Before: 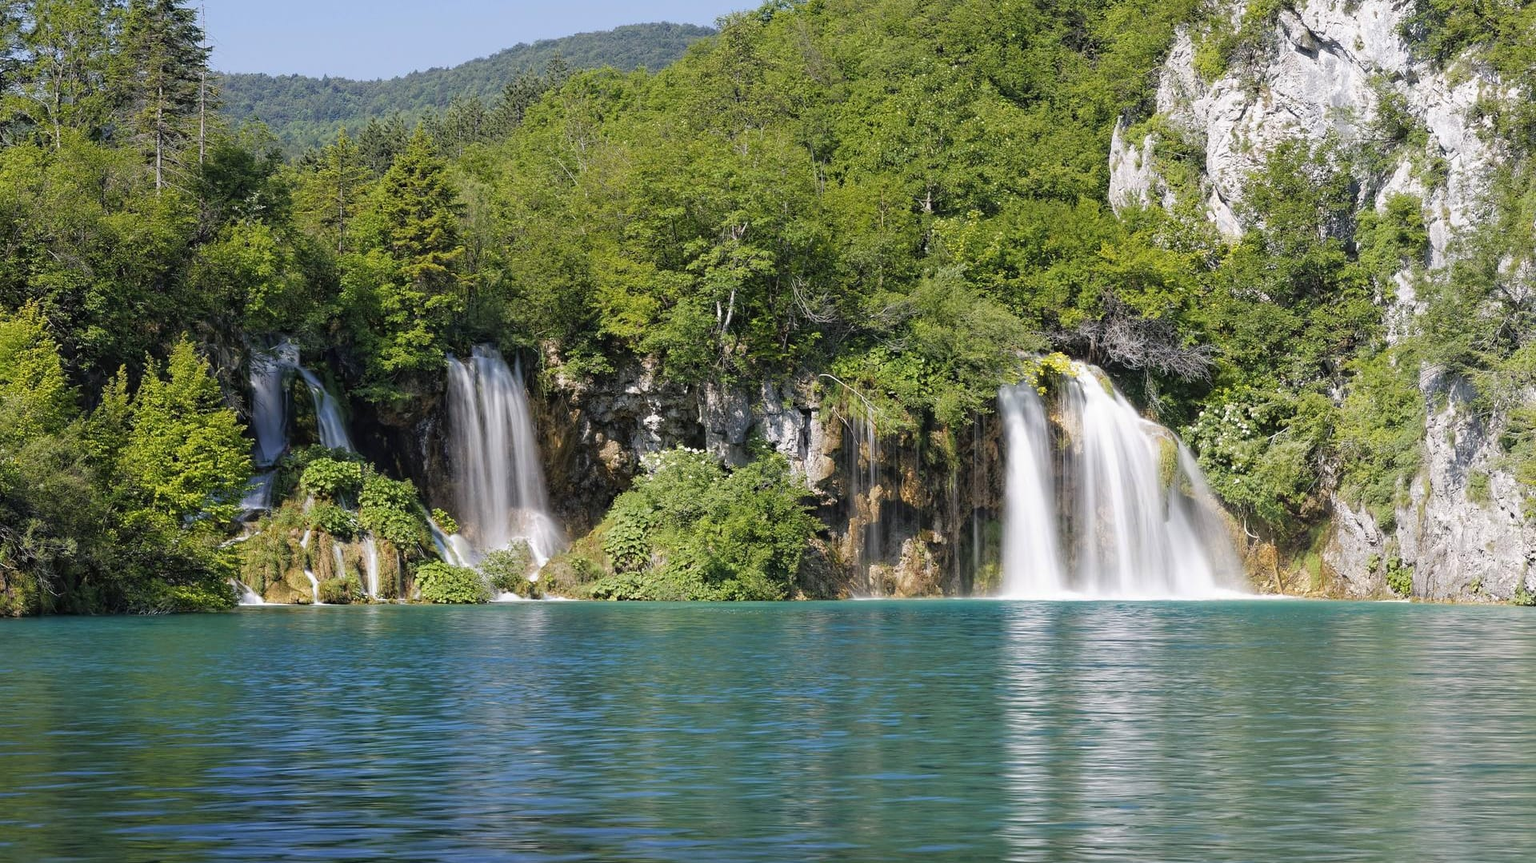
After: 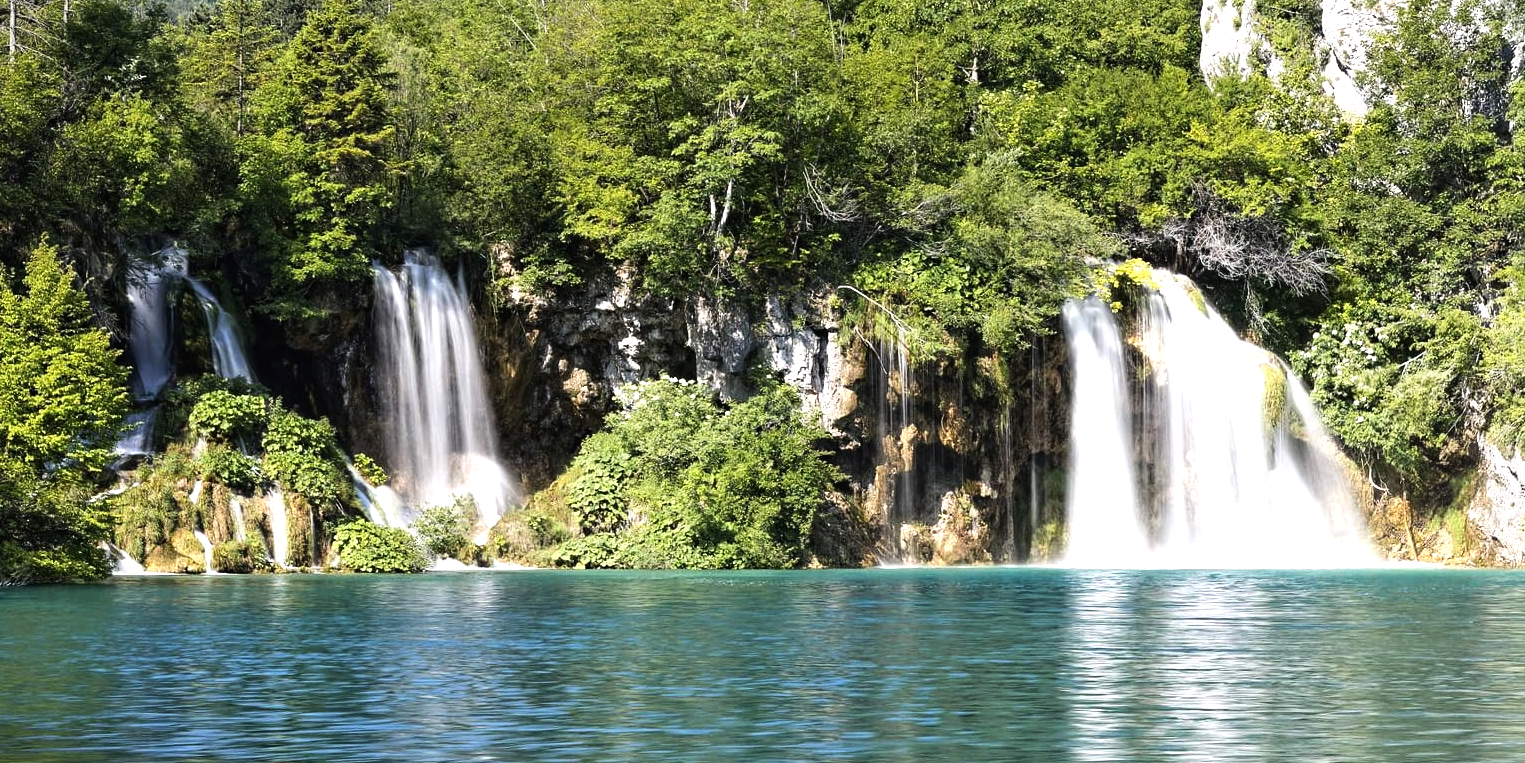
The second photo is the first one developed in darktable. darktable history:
crop: left 9.712%, top 16.928%, right 10.845%, bottom 12.332%
tone equalizer: -8 EV -1.08 EV, -7 EV -1.01 EV, -6 EV -0.867 EV, -5 EV -0.578 EV, -3 EV 0.578 EV, -2 EV 0.867 EV, -1 EV 1.01 EV, +0 EV 1.08 EV, edges refinement/feathering 500, mask exposure compensation -1.57 EV, preserve details no
